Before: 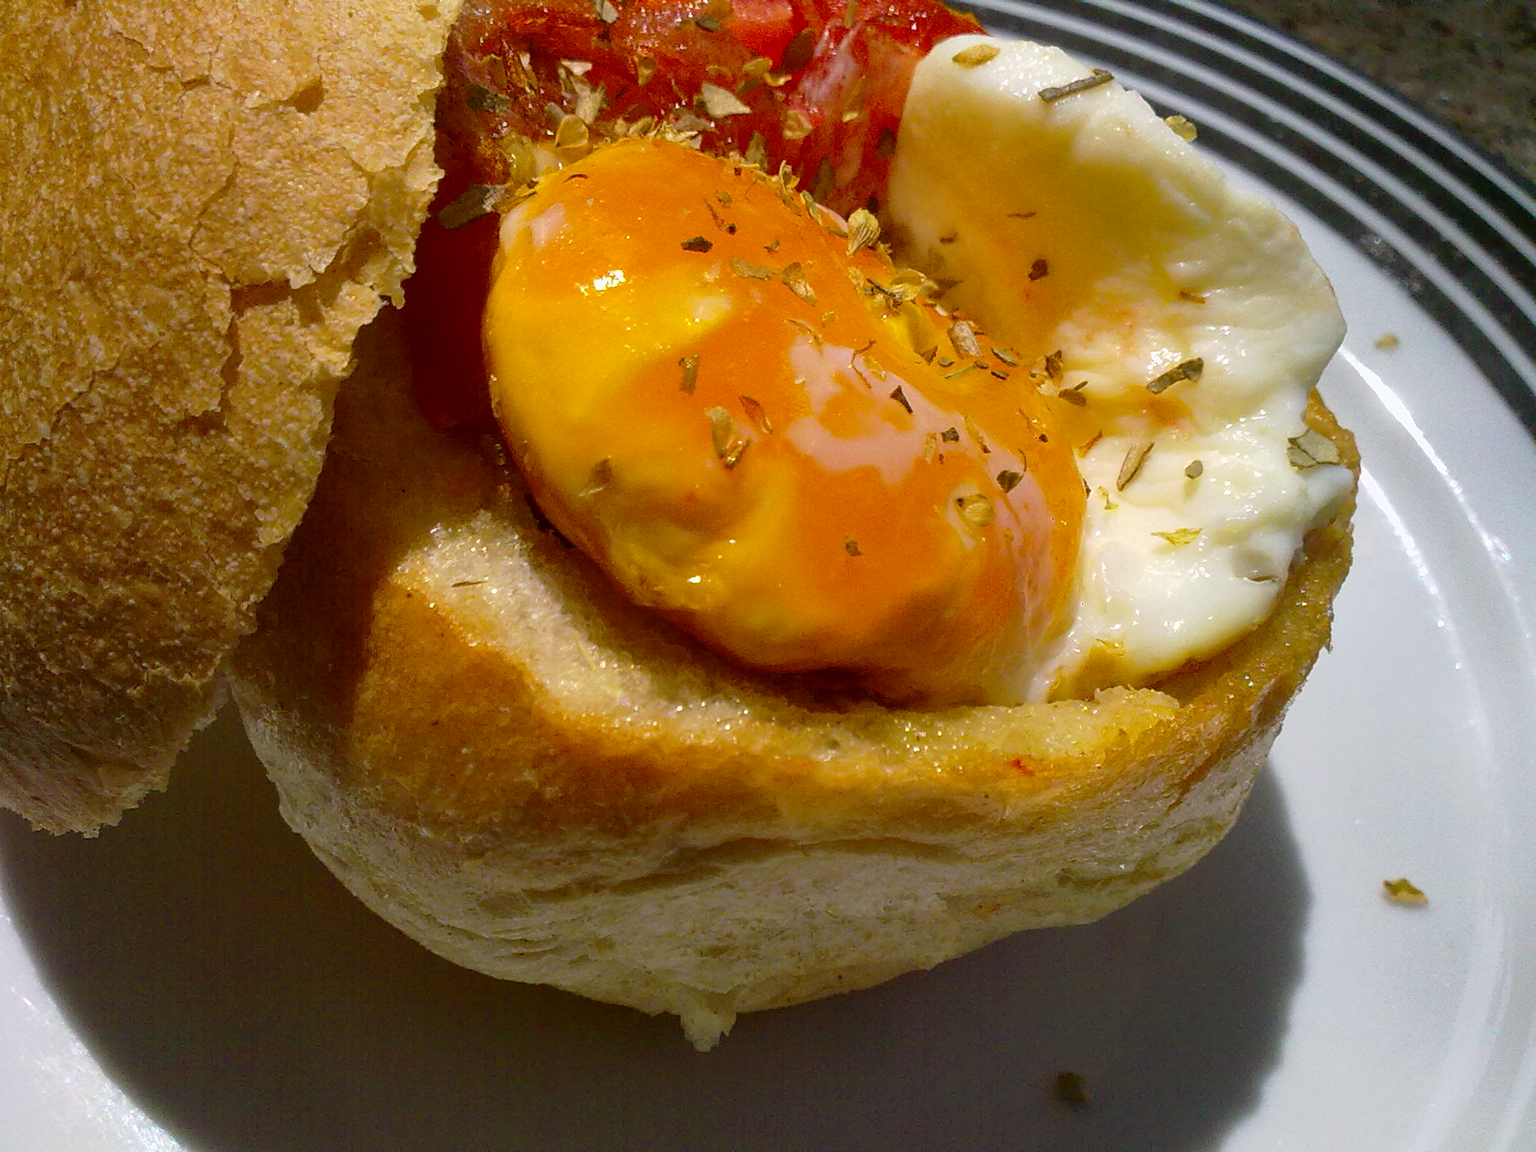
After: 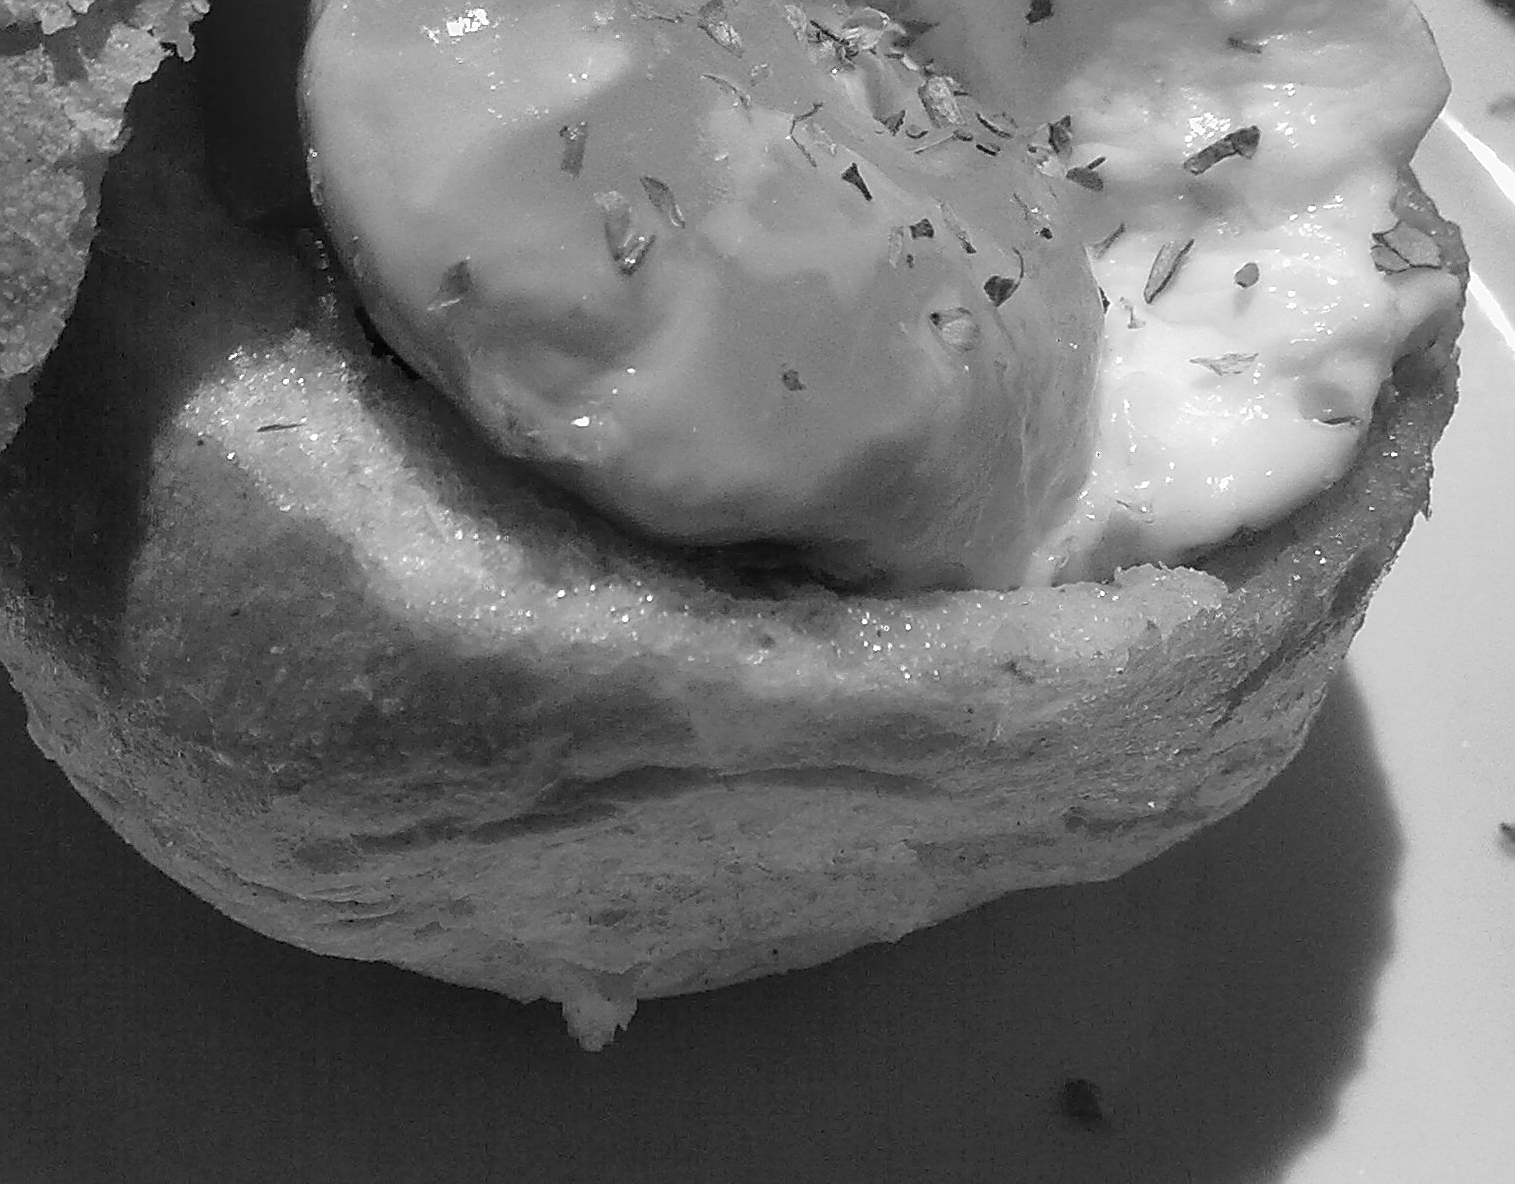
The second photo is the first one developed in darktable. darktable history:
monochrome: on, module defaults
crop: left 16.871%, top 22.857%, right 9.116%
sharpen: on, module defaults
